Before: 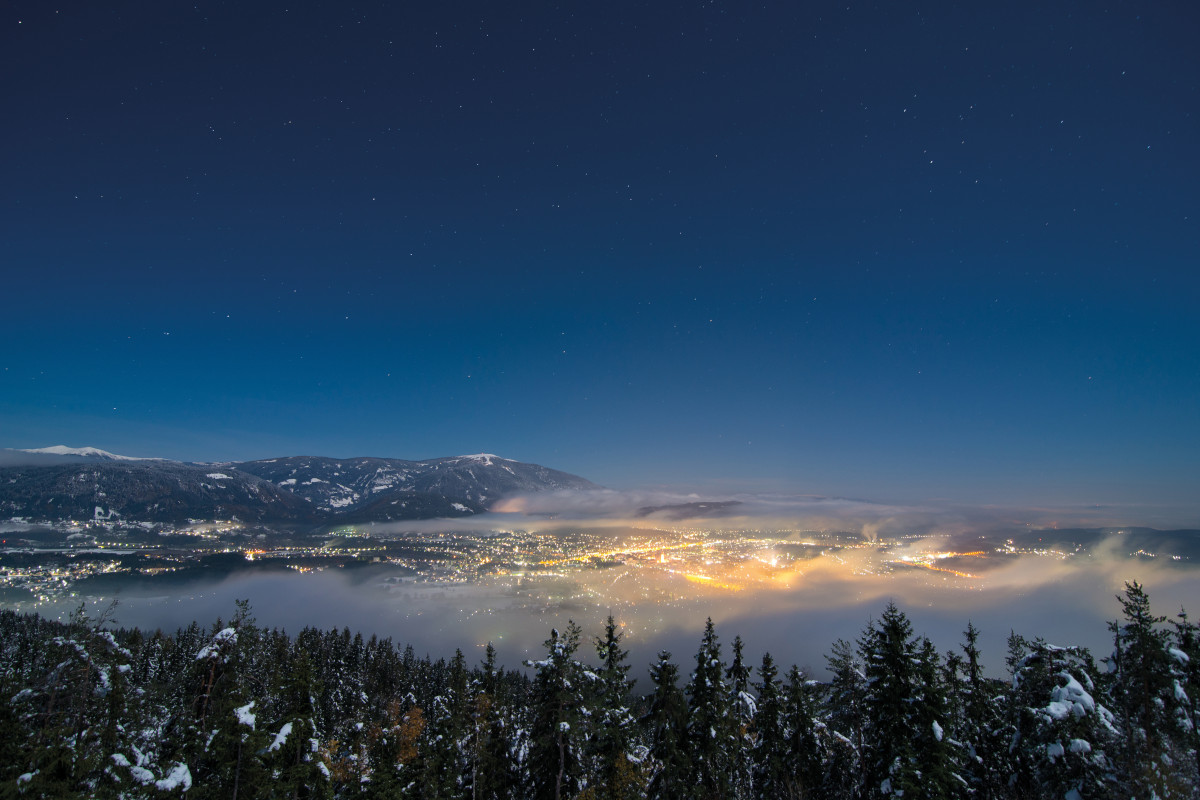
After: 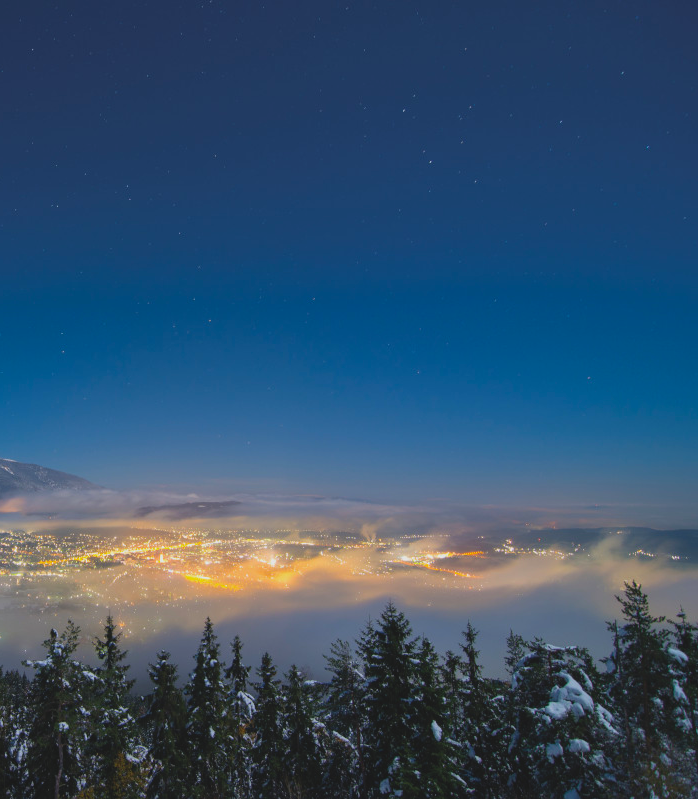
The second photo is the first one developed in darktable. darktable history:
crop: left 41.761%
contrast brightness saturation: contrast -0.18, saturation 0.187
